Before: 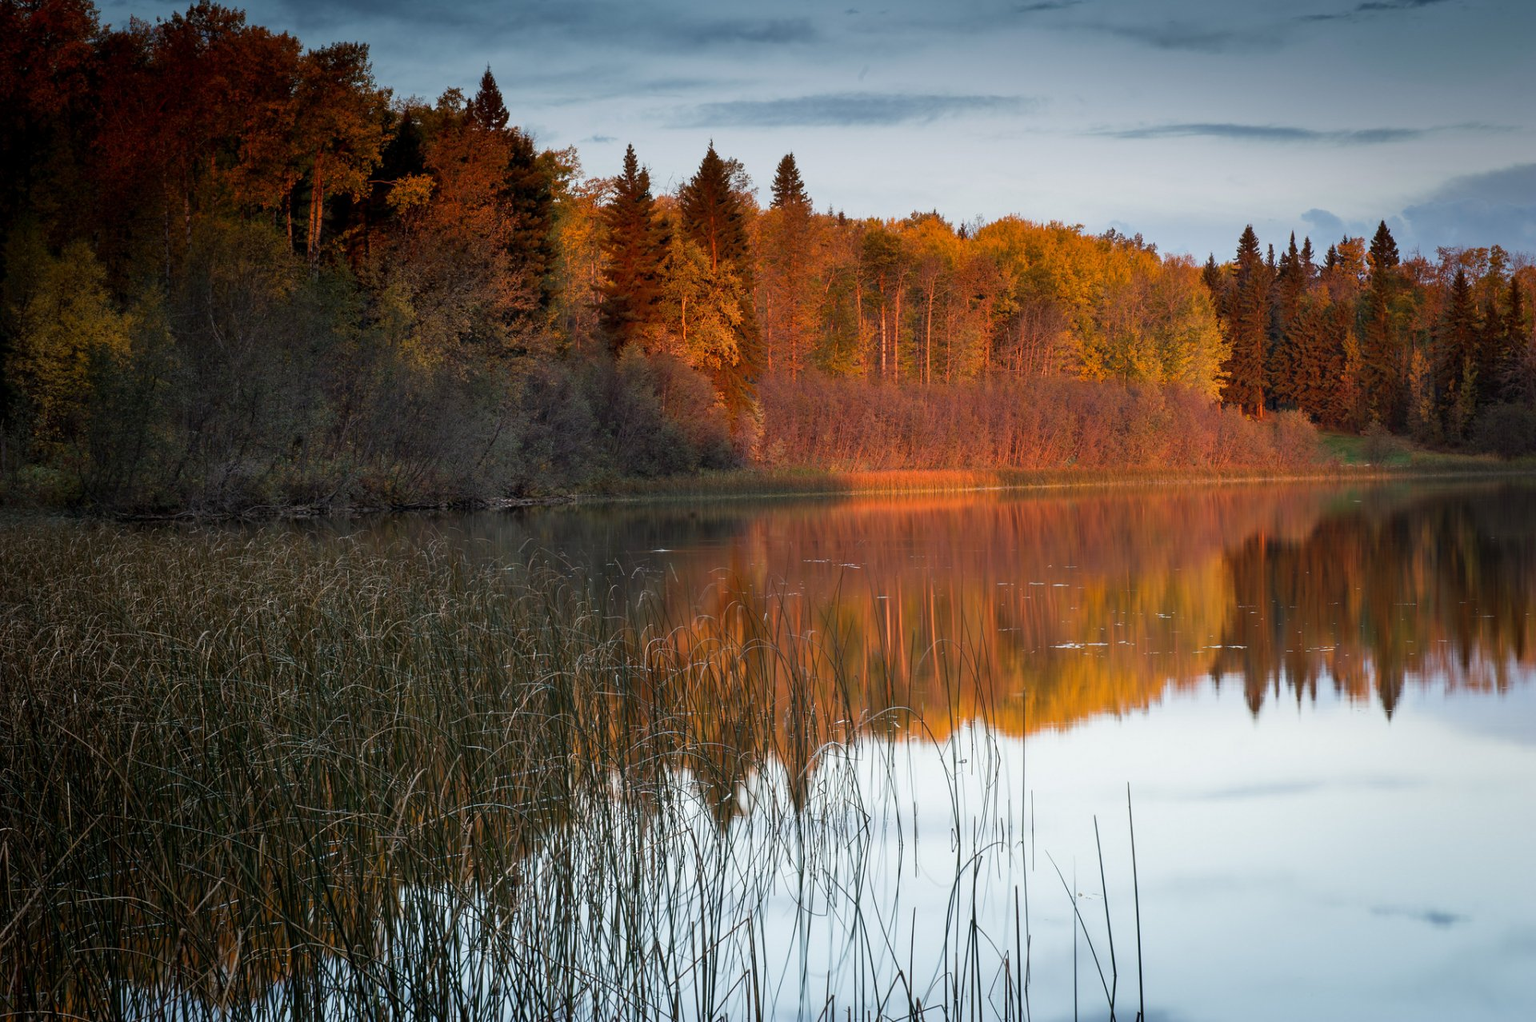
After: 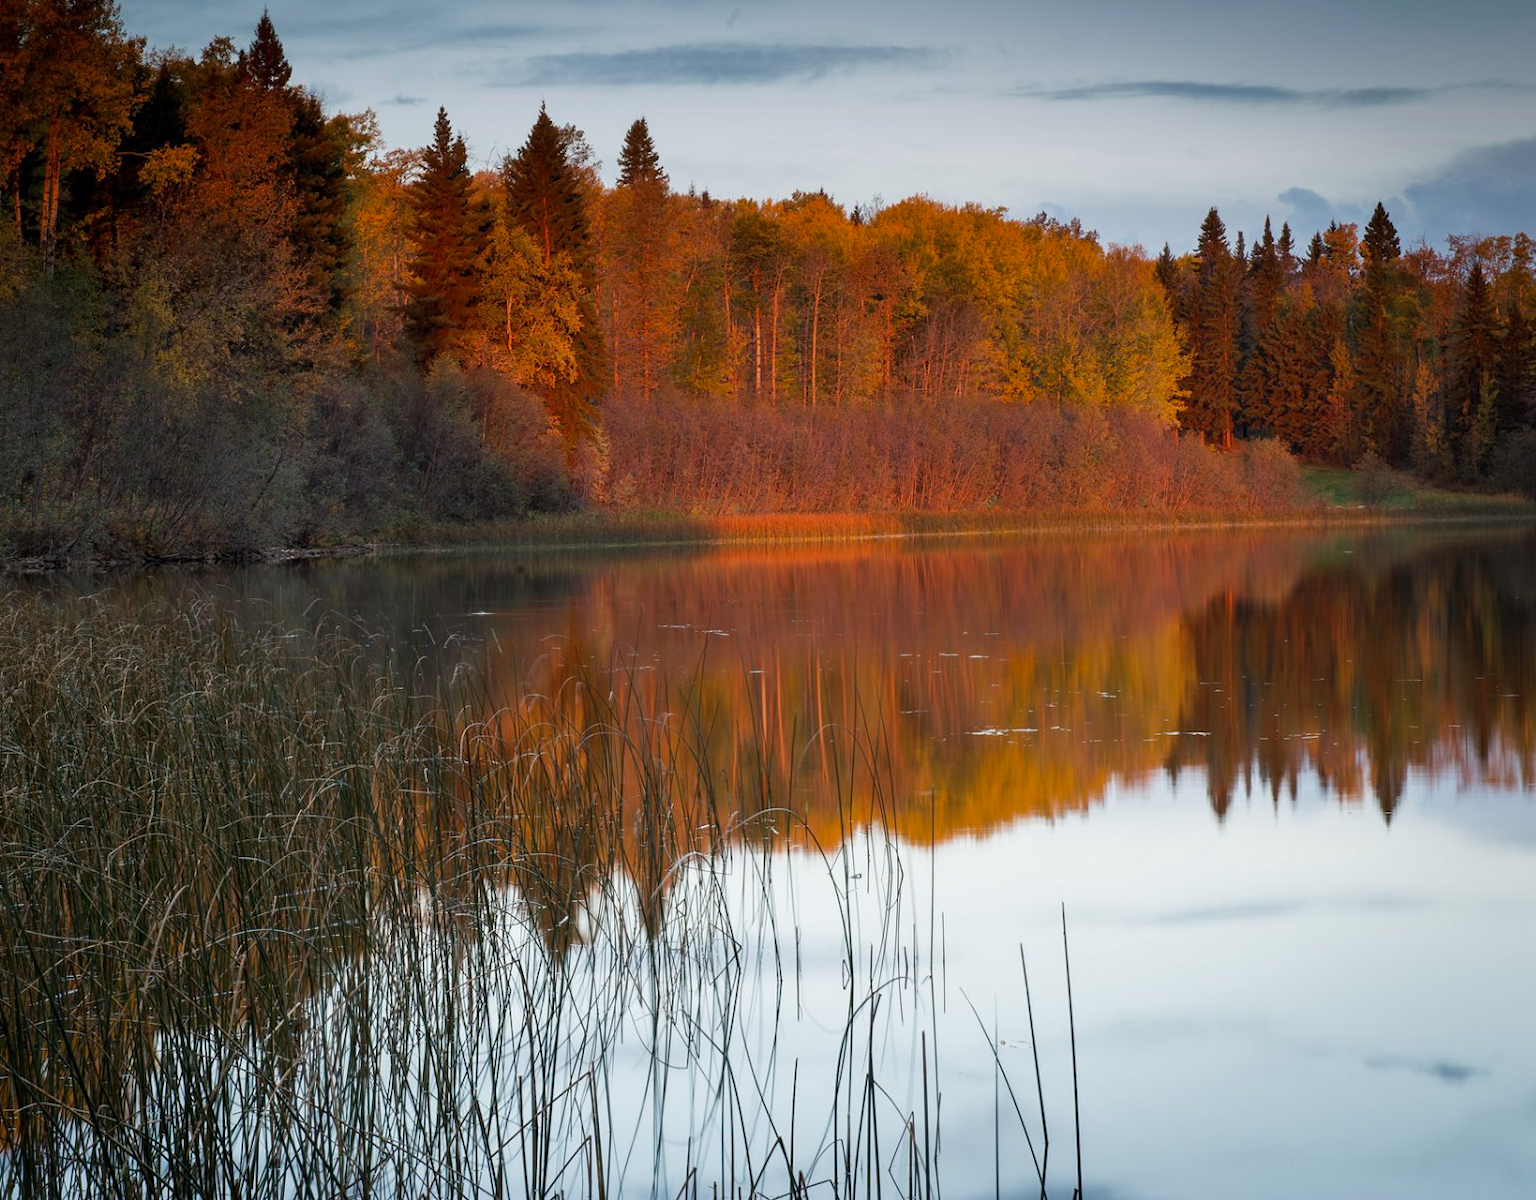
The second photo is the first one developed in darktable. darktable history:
color zones: curves: ch0 [(0, 0.444) (0.143, 0.442) (0.286, 0.441) (0.429, 0.441) (0.571, 0.441) (0.714, 0.441) (0.857, 0.442) (1, 0.444)]
crop and rotate: left 17.959%, top 5.771%, right 1.742%
